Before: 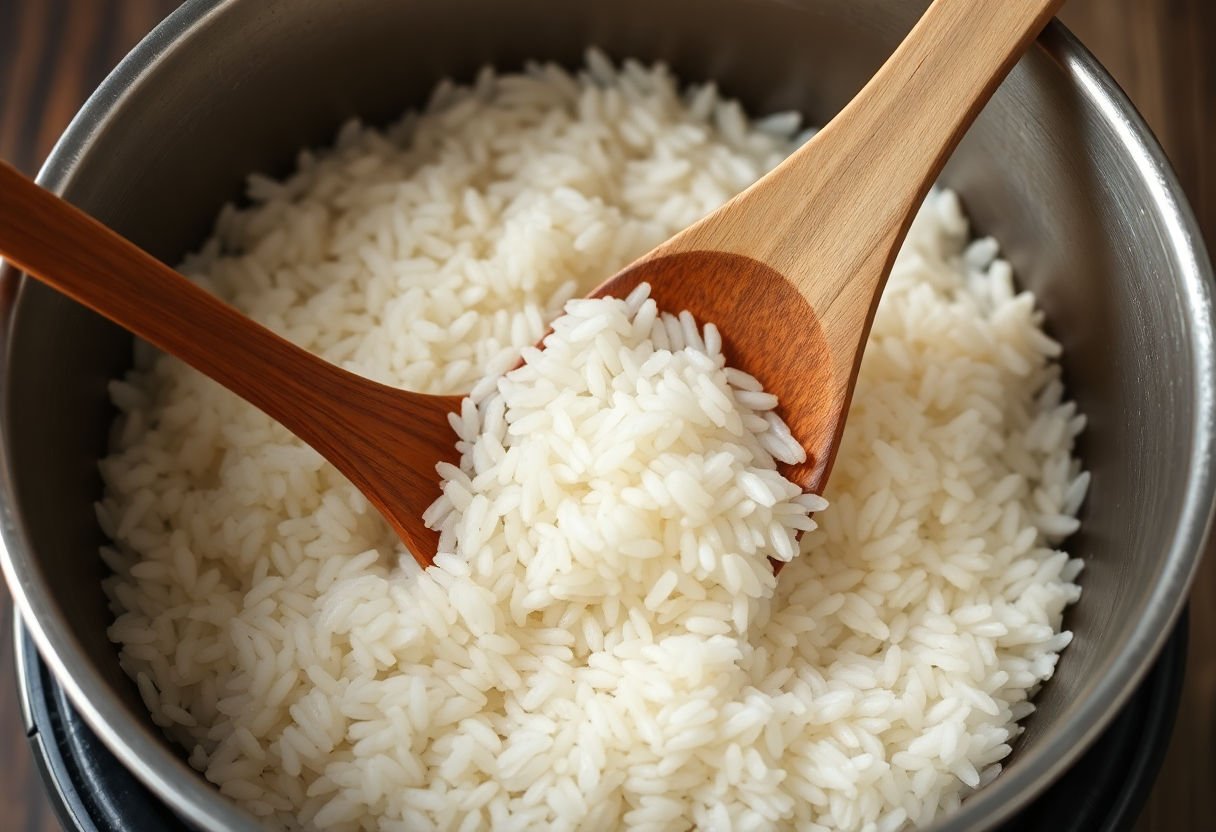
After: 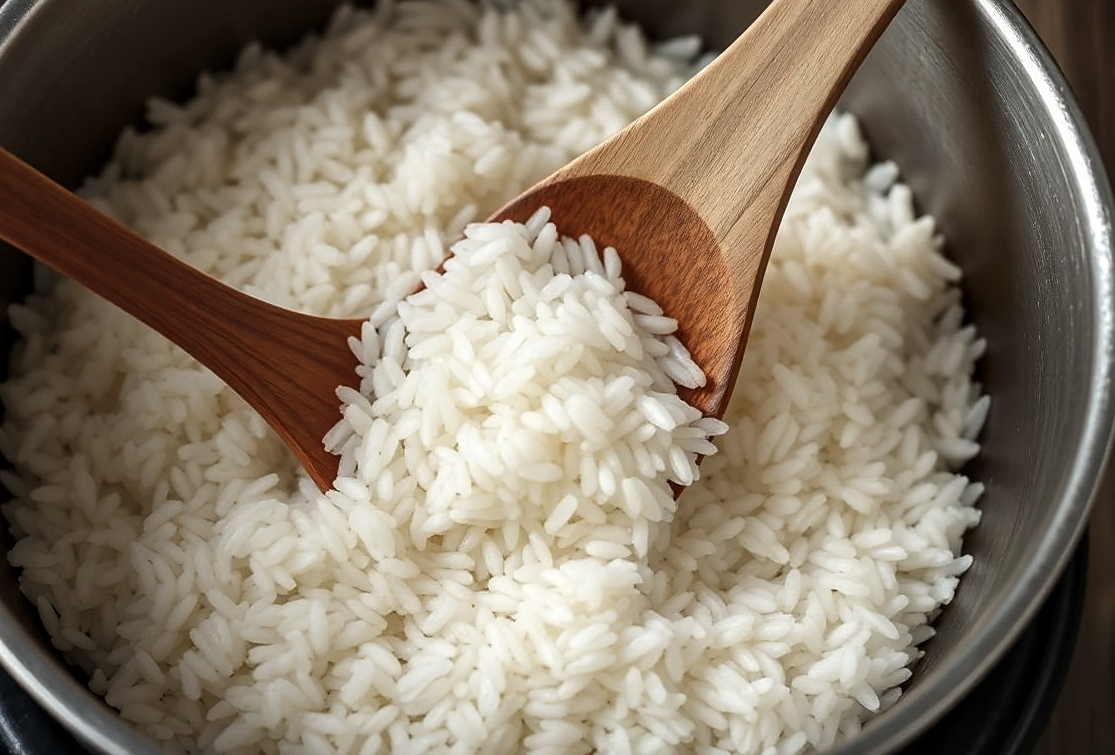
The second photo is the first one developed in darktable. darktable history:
local contrast: on, module defaults
crop and rotate: left 8.262%, top 9.226%
color correction: saturation 0.8
tone curve: curves: ch0 [(0, 0) (0.405, 0.351) (1, 1)]
sharpen: radius 1.458, amount 0.398, threshold 1.271
